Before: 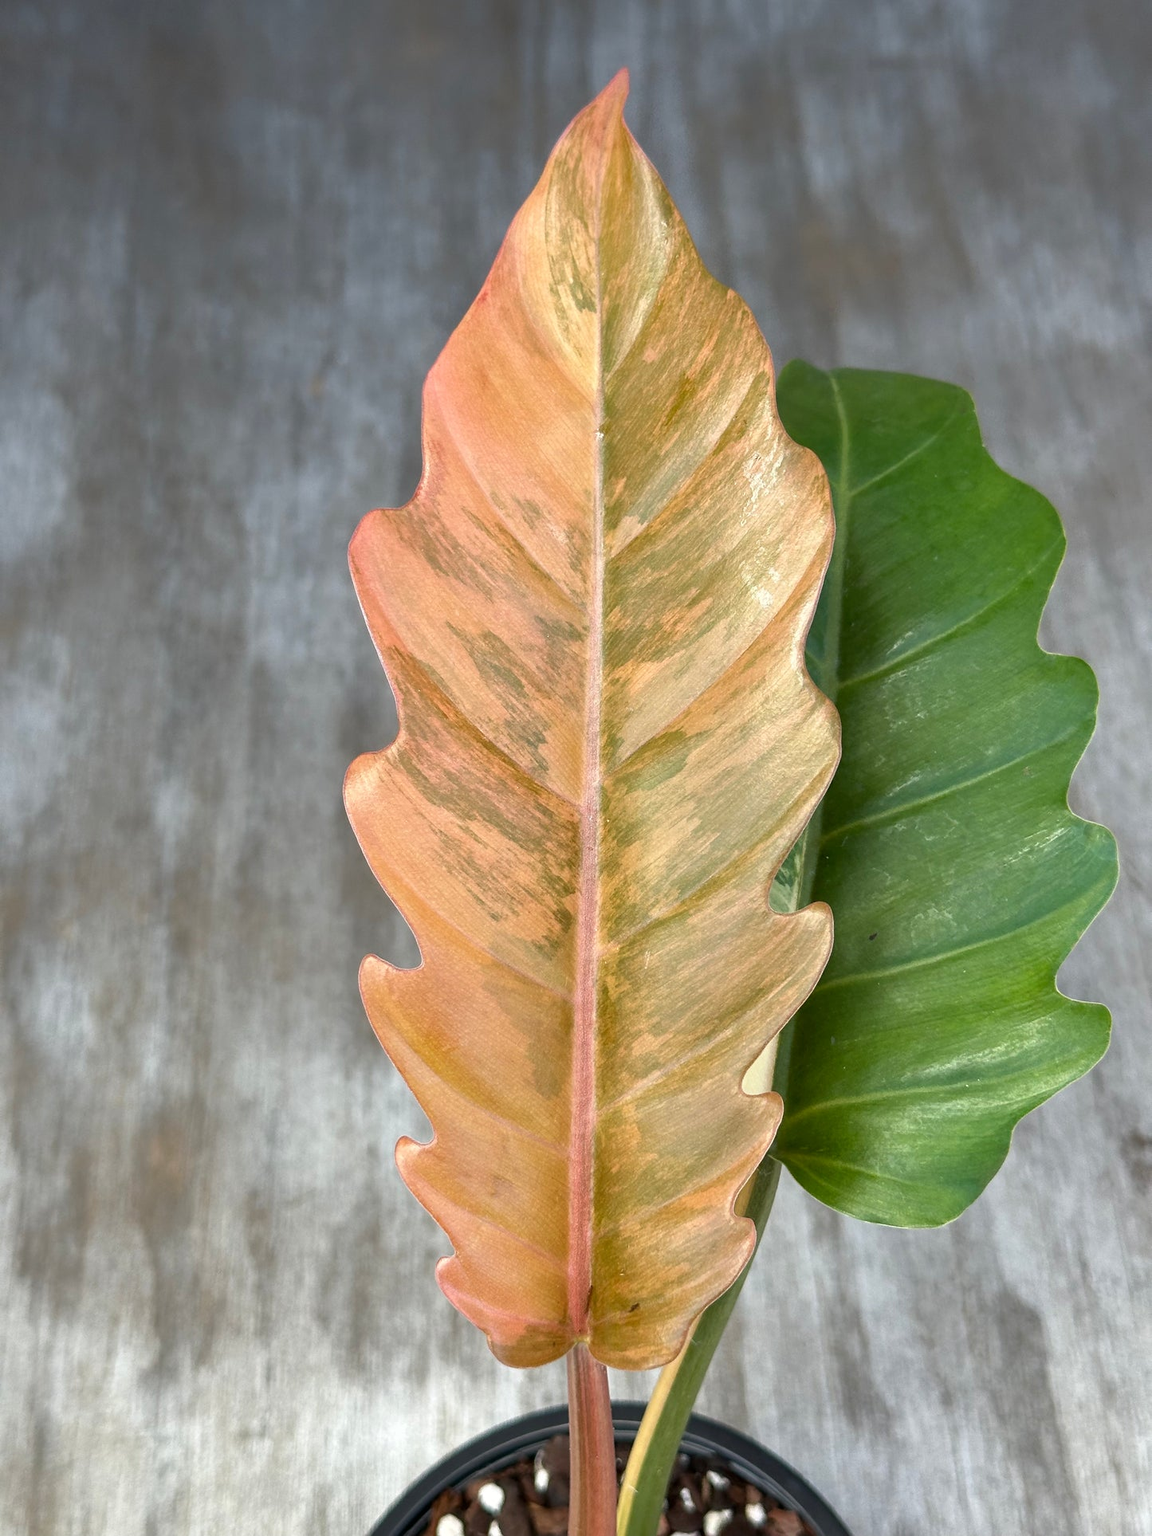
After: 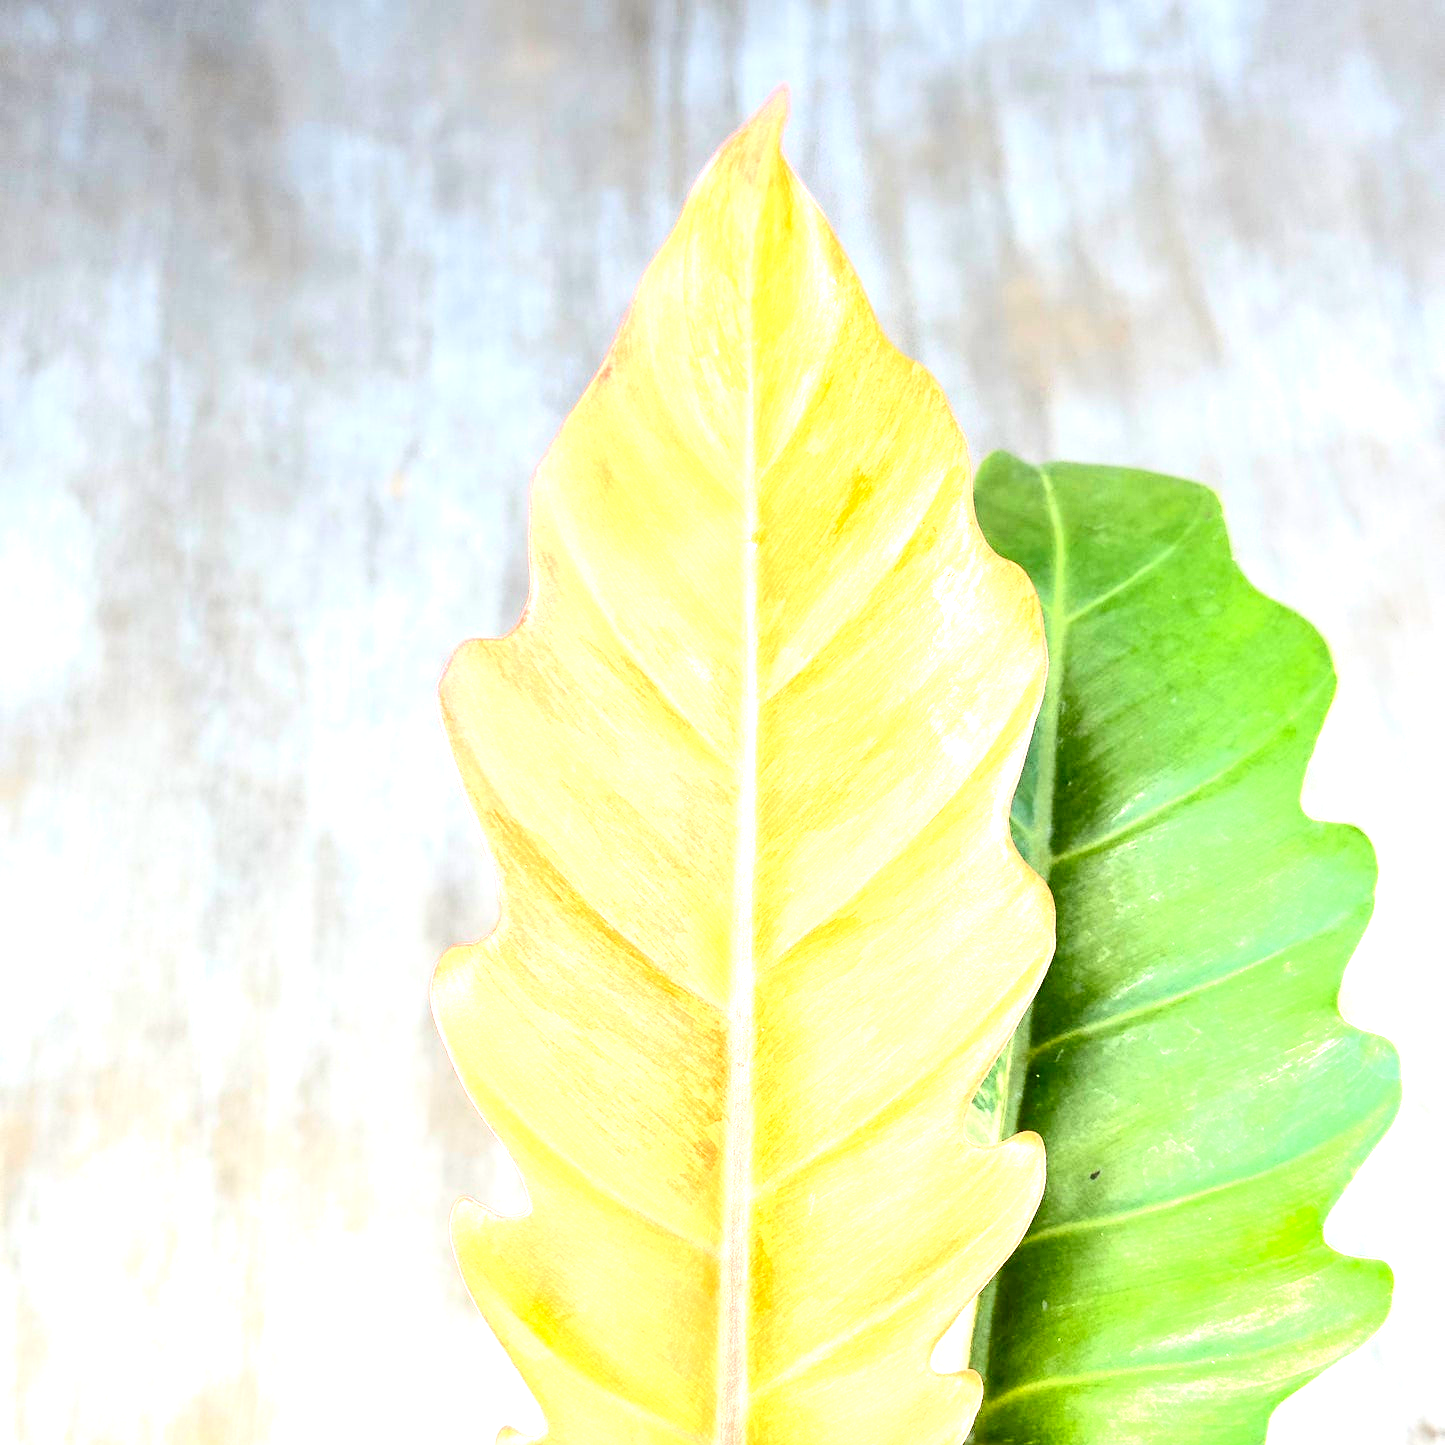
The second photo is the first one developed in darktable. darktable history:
contrast brightness saturation: contrast 0.317, brightness -0.08, saturation 0.166
crop: bottom 24.993%
exposure: black level correction 0, exposure 2.109 EV, compensate exposure bias true, compensate highlight preservation false
